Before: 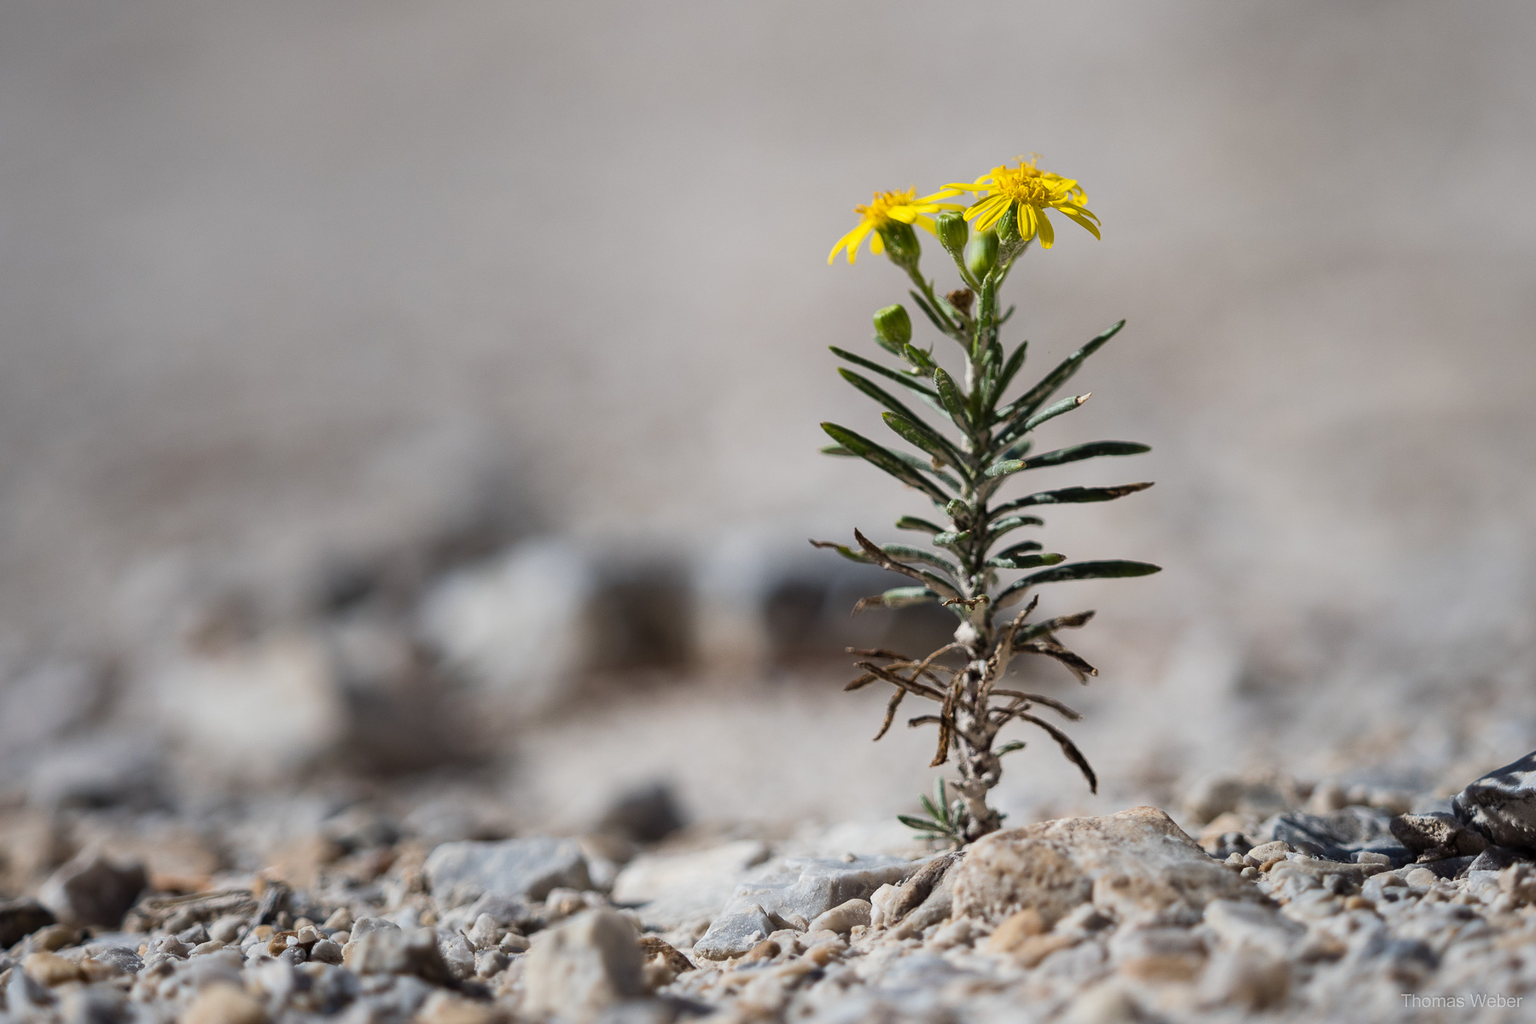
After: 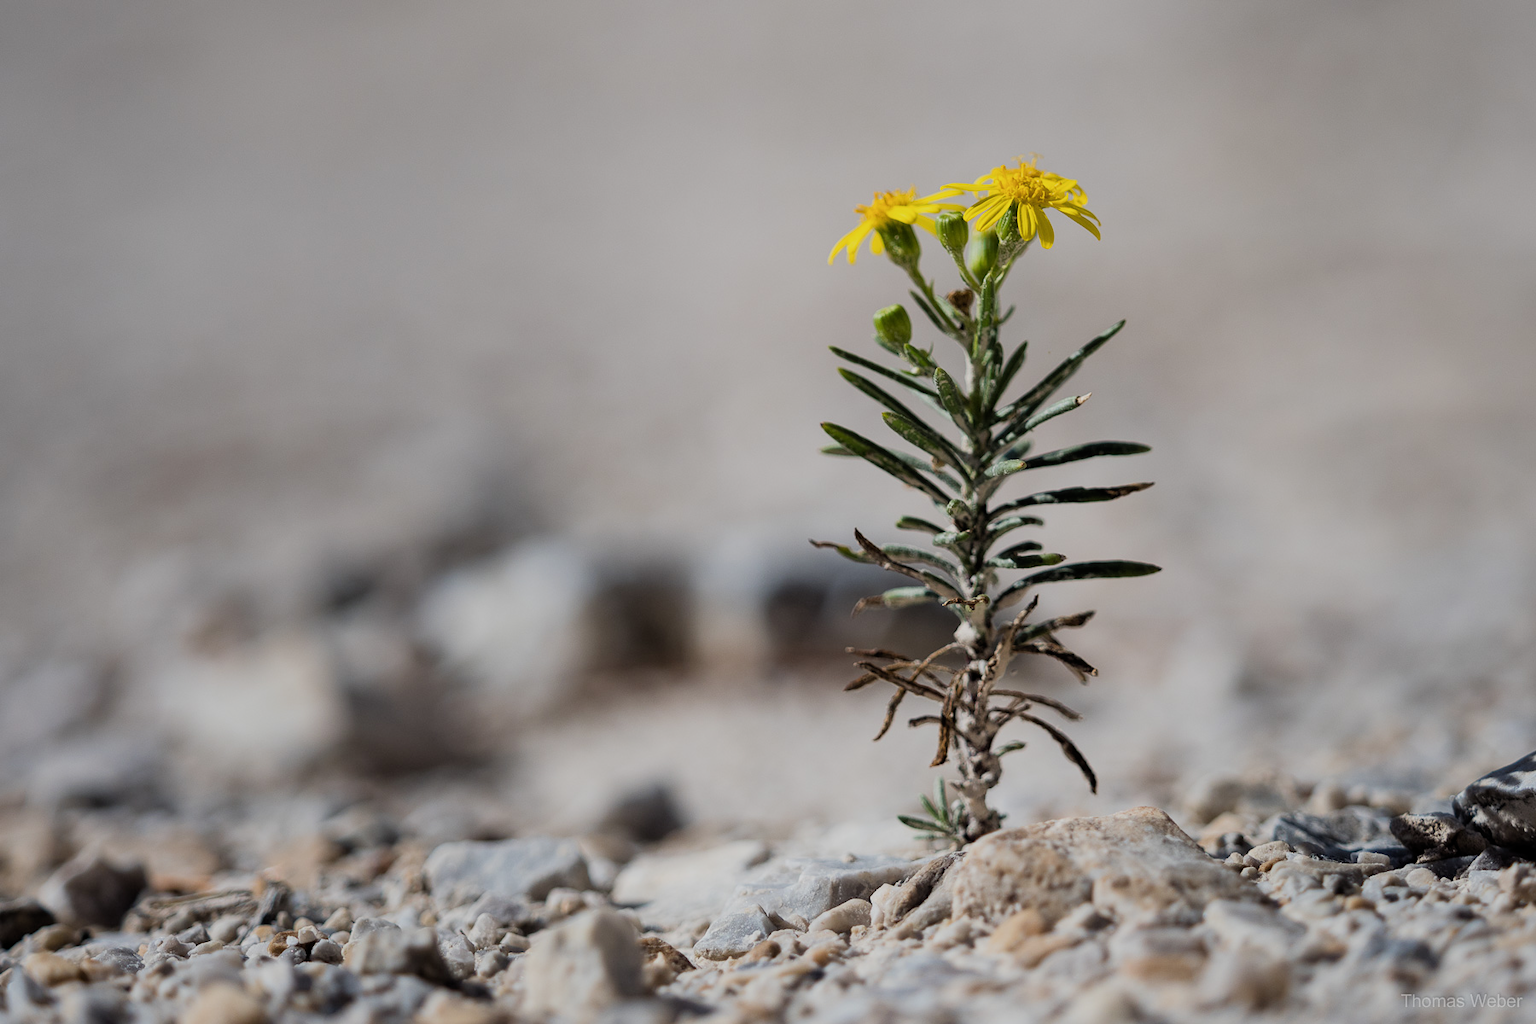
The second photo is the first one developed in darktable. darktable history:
color correction: highlights b* 0.003, saturation 0.99
filmic rgb: middle gray luminance 18.24%, black relative exposure -11.18 EV, white relative exposure 3.7 EV, target black luminance 0%, hardness 5.88, latitude 57.59%, contrast 0.964, shadows ↔ highlights balance 49.89%
